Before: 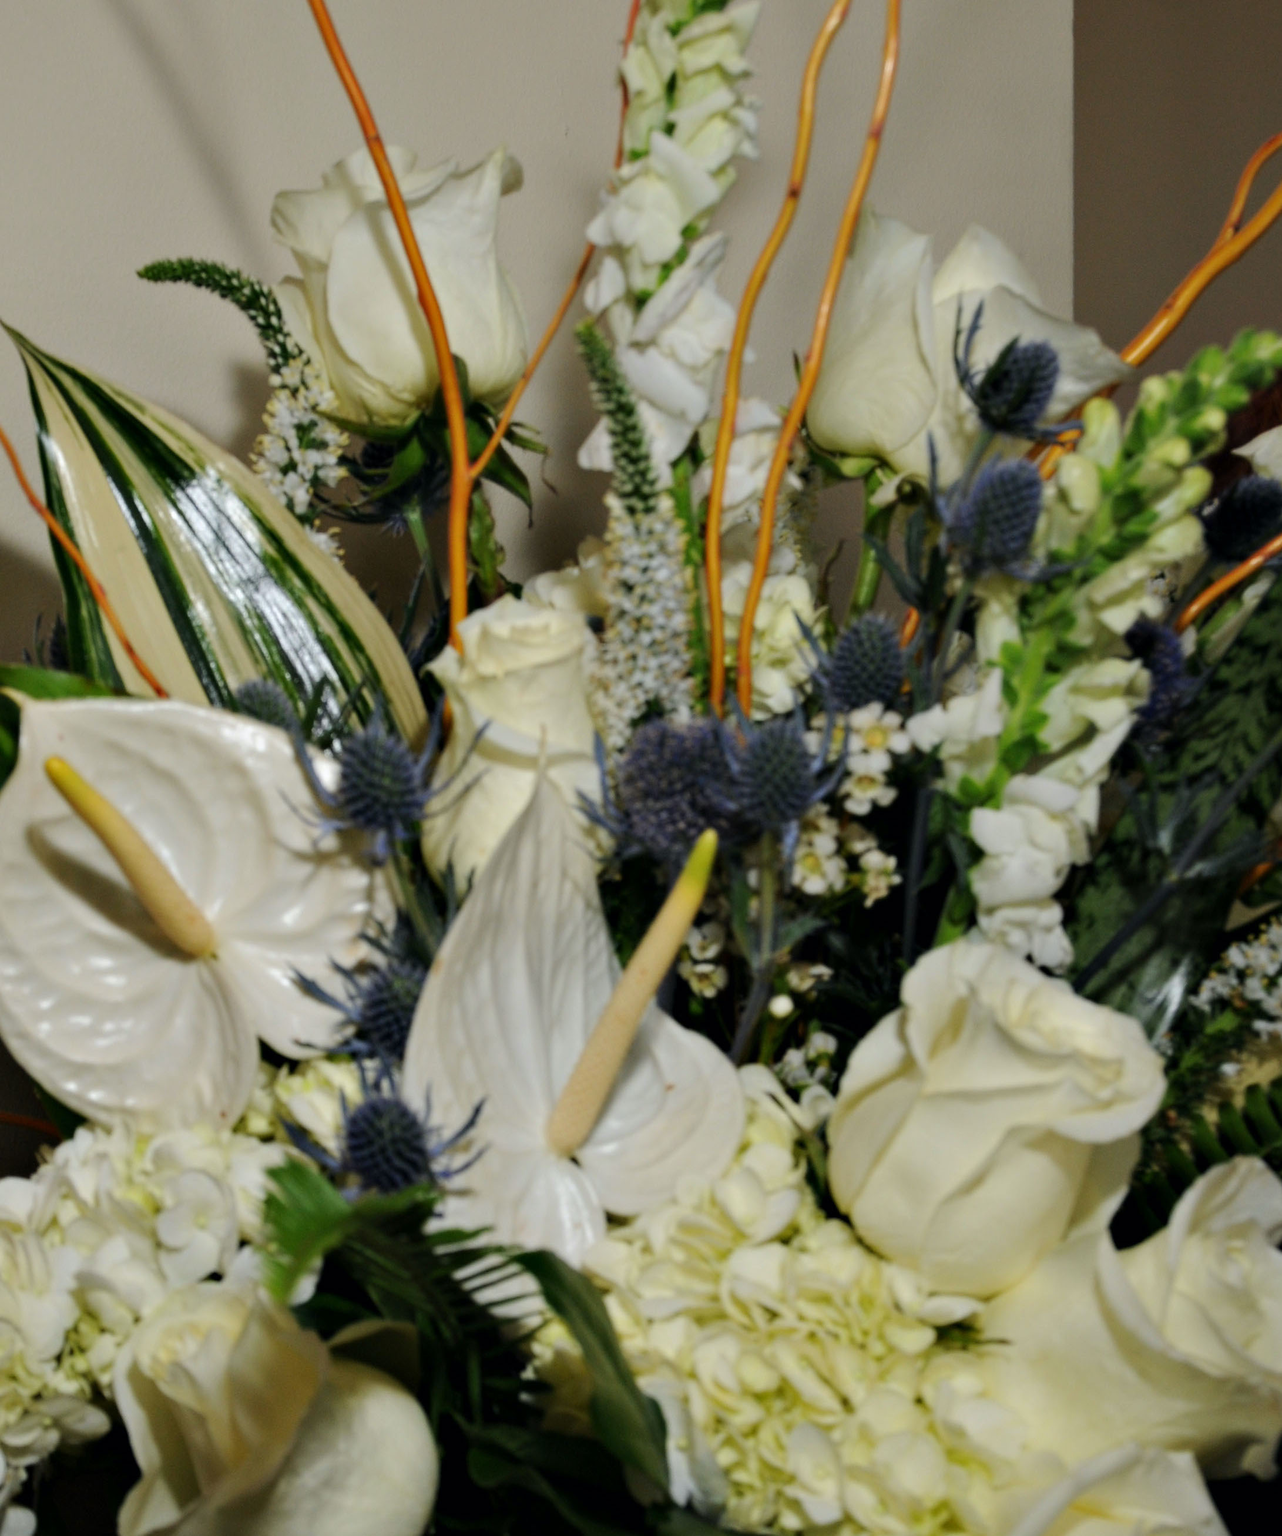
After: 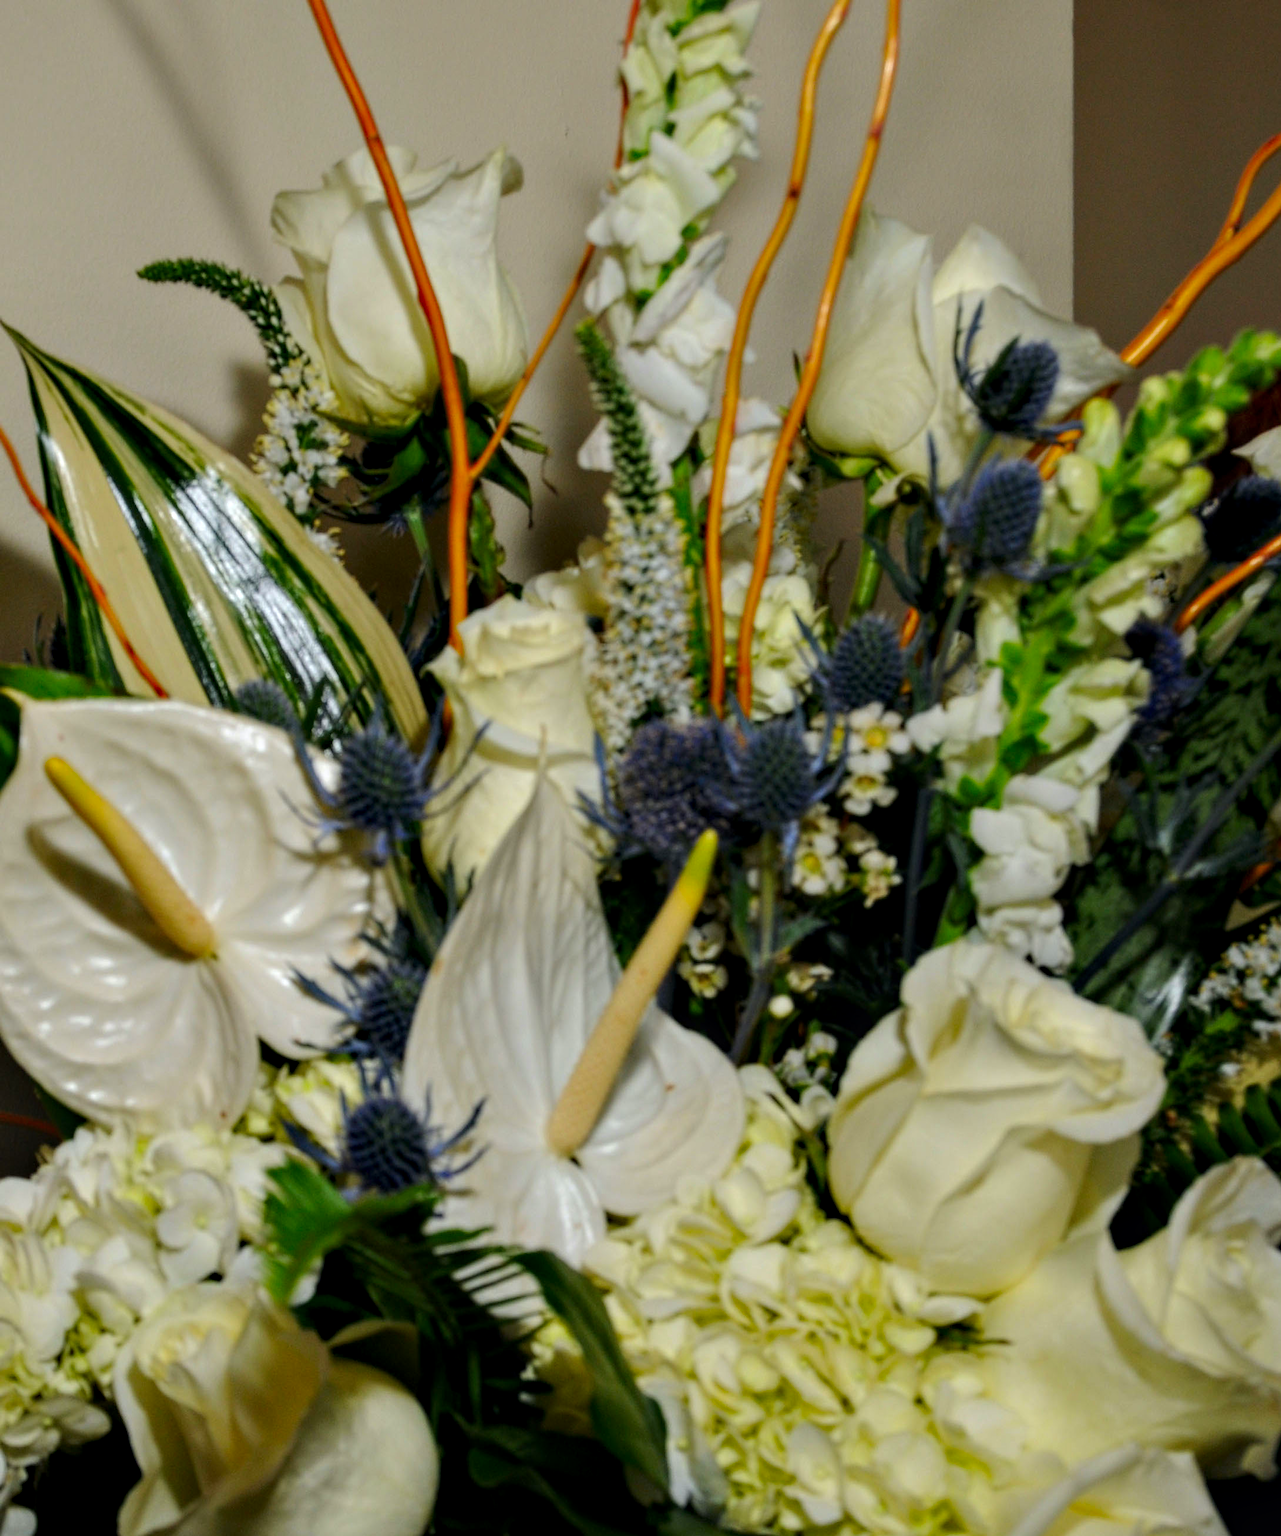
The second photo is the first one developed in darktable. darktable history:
local contrast: detail 130%
contrast brightness saturation: brightness -0.02, saturation 0.35
